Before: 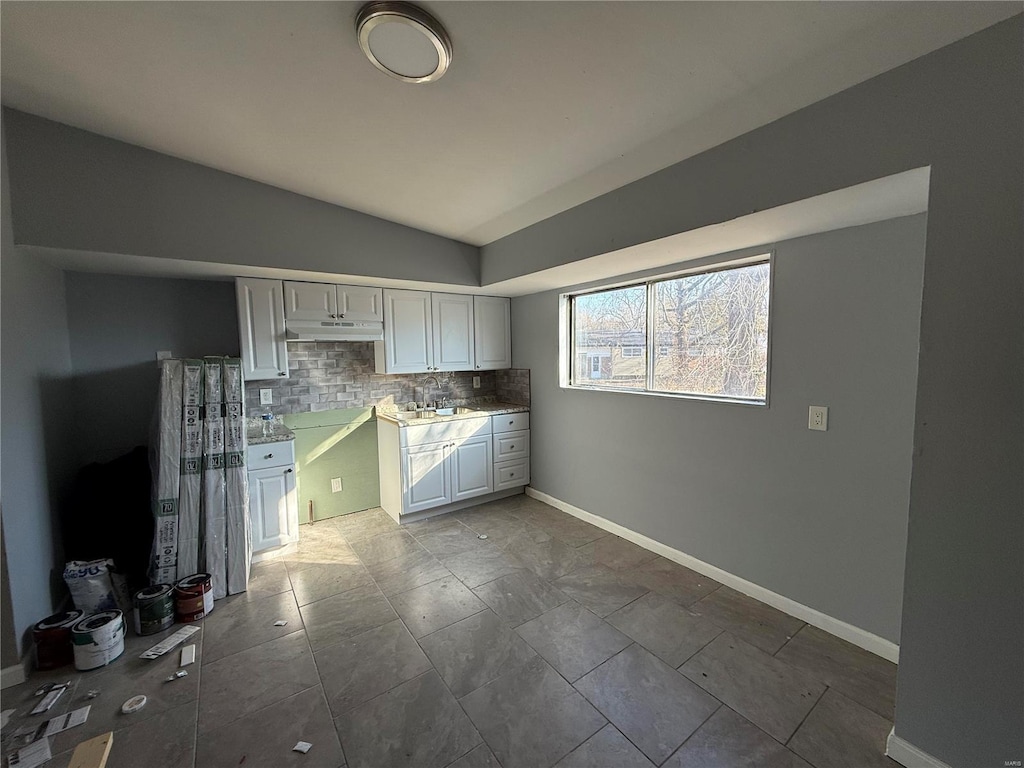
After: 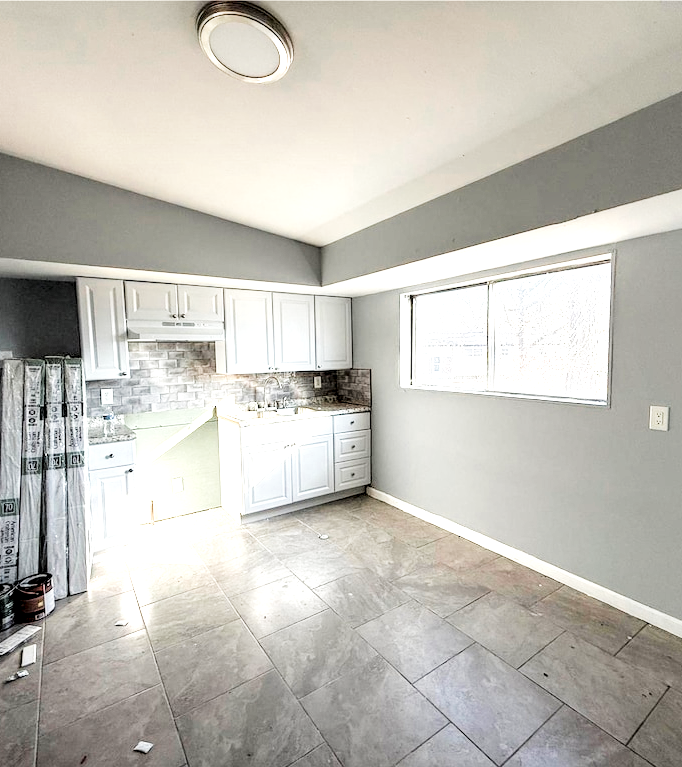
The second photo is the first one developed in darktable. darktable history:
exposure: exposure 1 EV, compensate highlight preservation false
crop and rotate: left 15.605%, right 17.737%
tone equalizer: -8 EV -1.07 EV, -7 EV -1.01 EV, -6 EV -0.828 EV, -5 EV -0.544 EV, -3 EV 0.543 EV, -2 EV 0.878 EV, -1 EV 0.999 EV, +0 EV 1.05 EV, mask exposure compensation -0.509 EV
local contrast: highlights 60%, shadows 62%, detail 160%
color zones: curves: ch0 [(0.018, 0.548) (0.197, 0.654) (0.425, 0.447) (0.605, 0.658) (0.732, 0.579)]; ch1 [(0.105, 0.531) (0.224, 0.531) (0.386, 0.39) (0.618, 0.456) (0.732, 0.456) (0.956, 0.421)]; ch2 [(0.039, 0.583) (0.215, 0.465) (0.399, 0.544) (0.465, 0.548) (0.614, 0.447) (0.724, 0.43) (0.882, 0.623) (0.956, 0.632)]
filmic rgb: black relative exposure -7.65 EV, white relative exposure 4.56 EV, hardness 3.61, add noise in highlights 0.001, color science v3 (2019), use custom middle-gray values true, contrast in highlights soft
